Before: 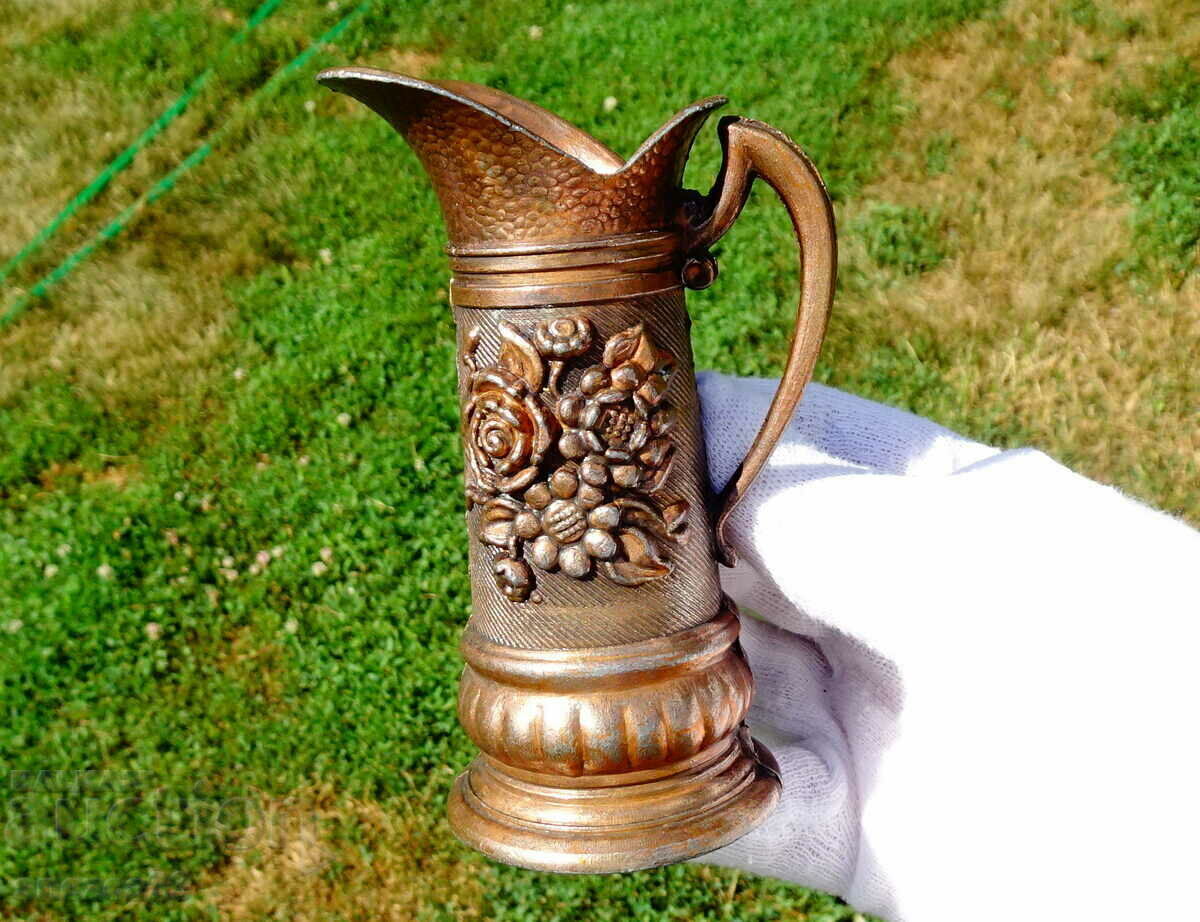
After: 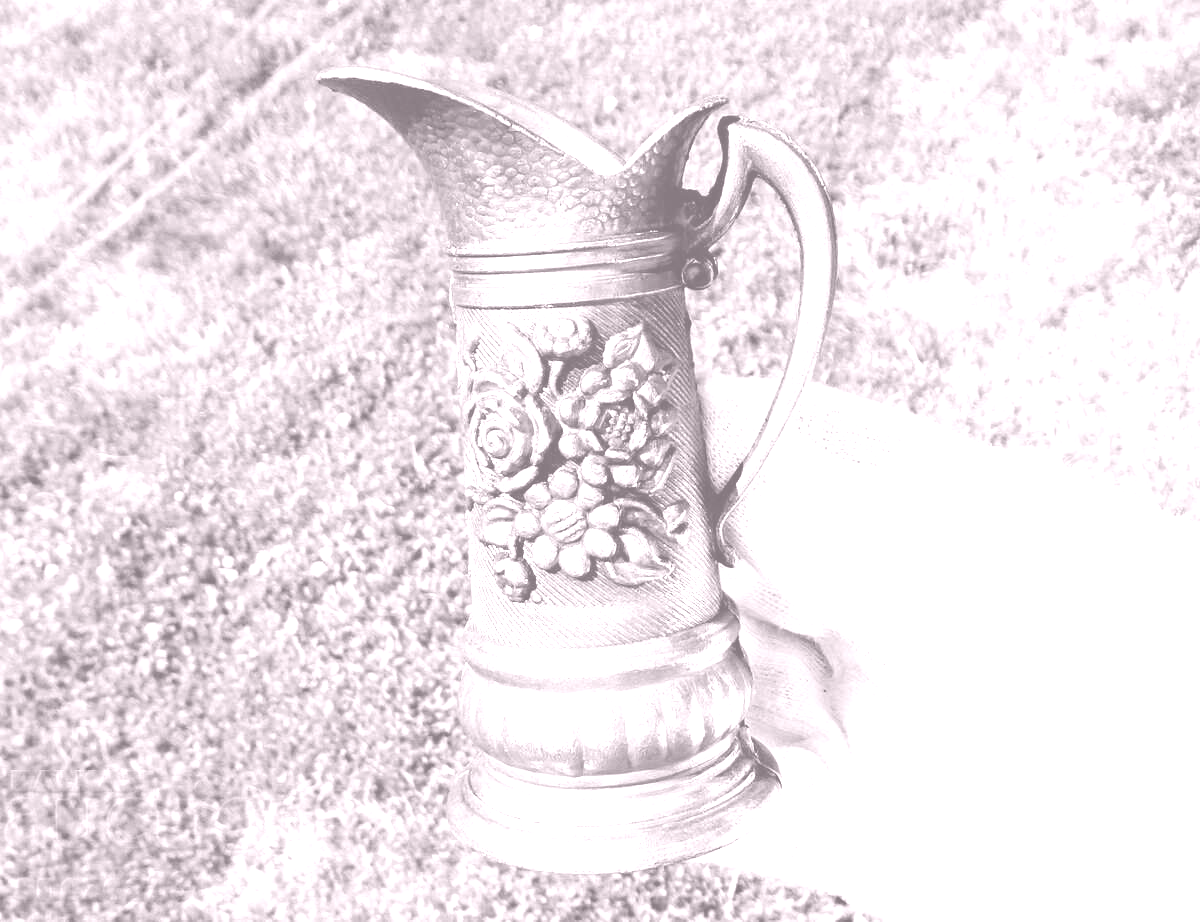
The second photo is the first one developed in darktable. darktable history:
white balance: red 1.188, blue 1.11
colorize: hue 25.2°, saturation 83%, source mix 82%, lightness 79%, version 1
